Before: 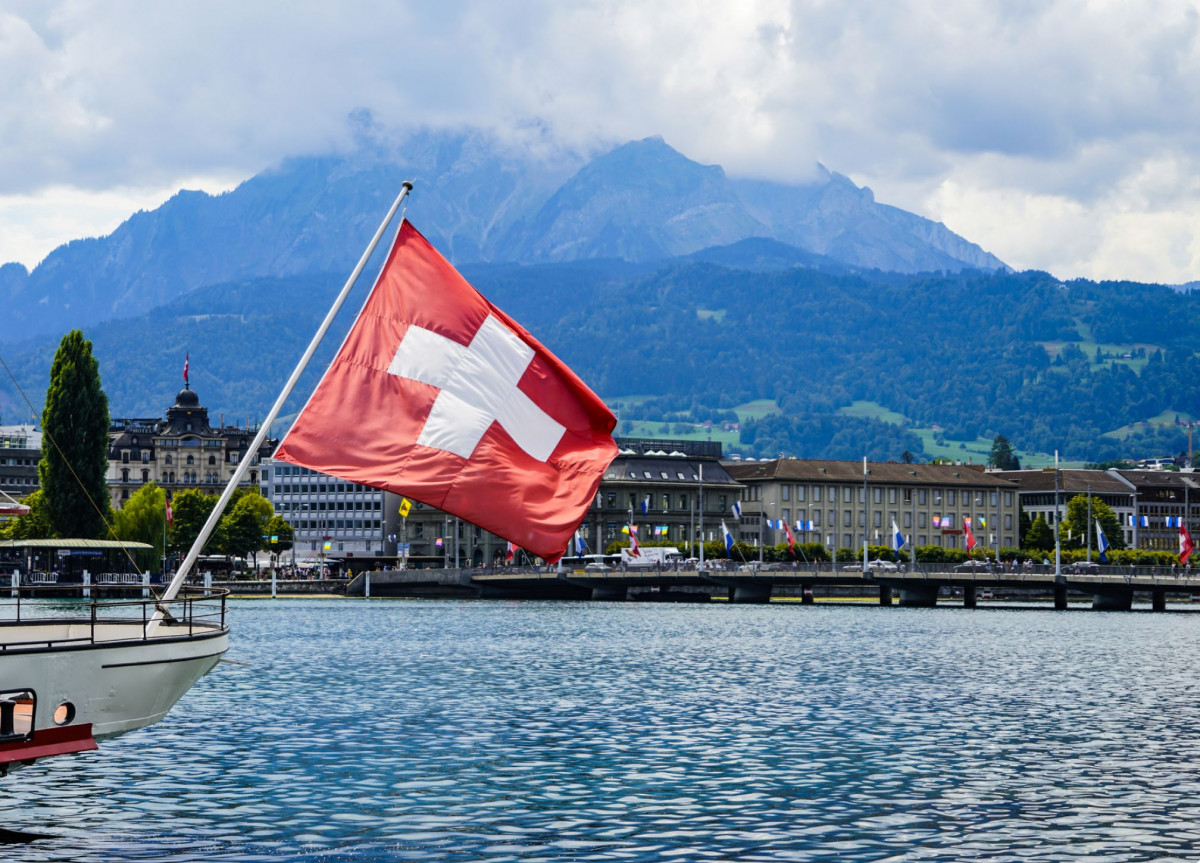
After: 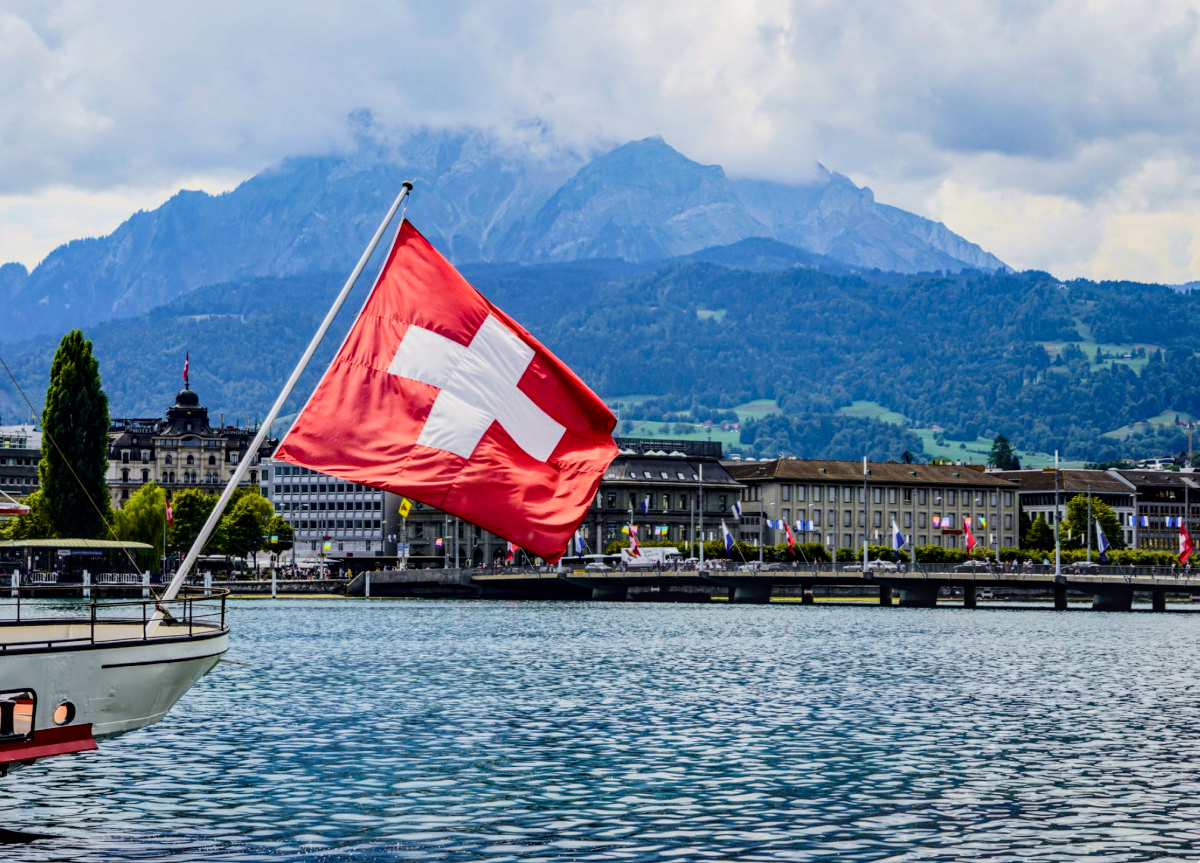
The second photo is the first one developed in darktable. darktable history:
local contrast: on, module defaults
tone curve: curves: ch0 [(0, 0) (0.091, 0.066) (0.184, 0.16) (0.491, 0.519) (0.748, 0.765) (1, 0.919)]; ch1 [(0, 0) (0.179, 0.173) (0.322, 0.32) (0.424, 0.424) (0.502, 0.504) (0.56, 0.575) (0.631, 0.675) (0.777, 0.806) (1, 1)]; ch2 [(0, 0) (0.434, 0.447) (0.497, 0.498) (0.539, 0.566) (0.676, 0.691) (1, 1)], color space Lab, independent channels, preserve colors none
haze removal: strength 0.262, distance 0.245, compatibility mode true, adaptive false
